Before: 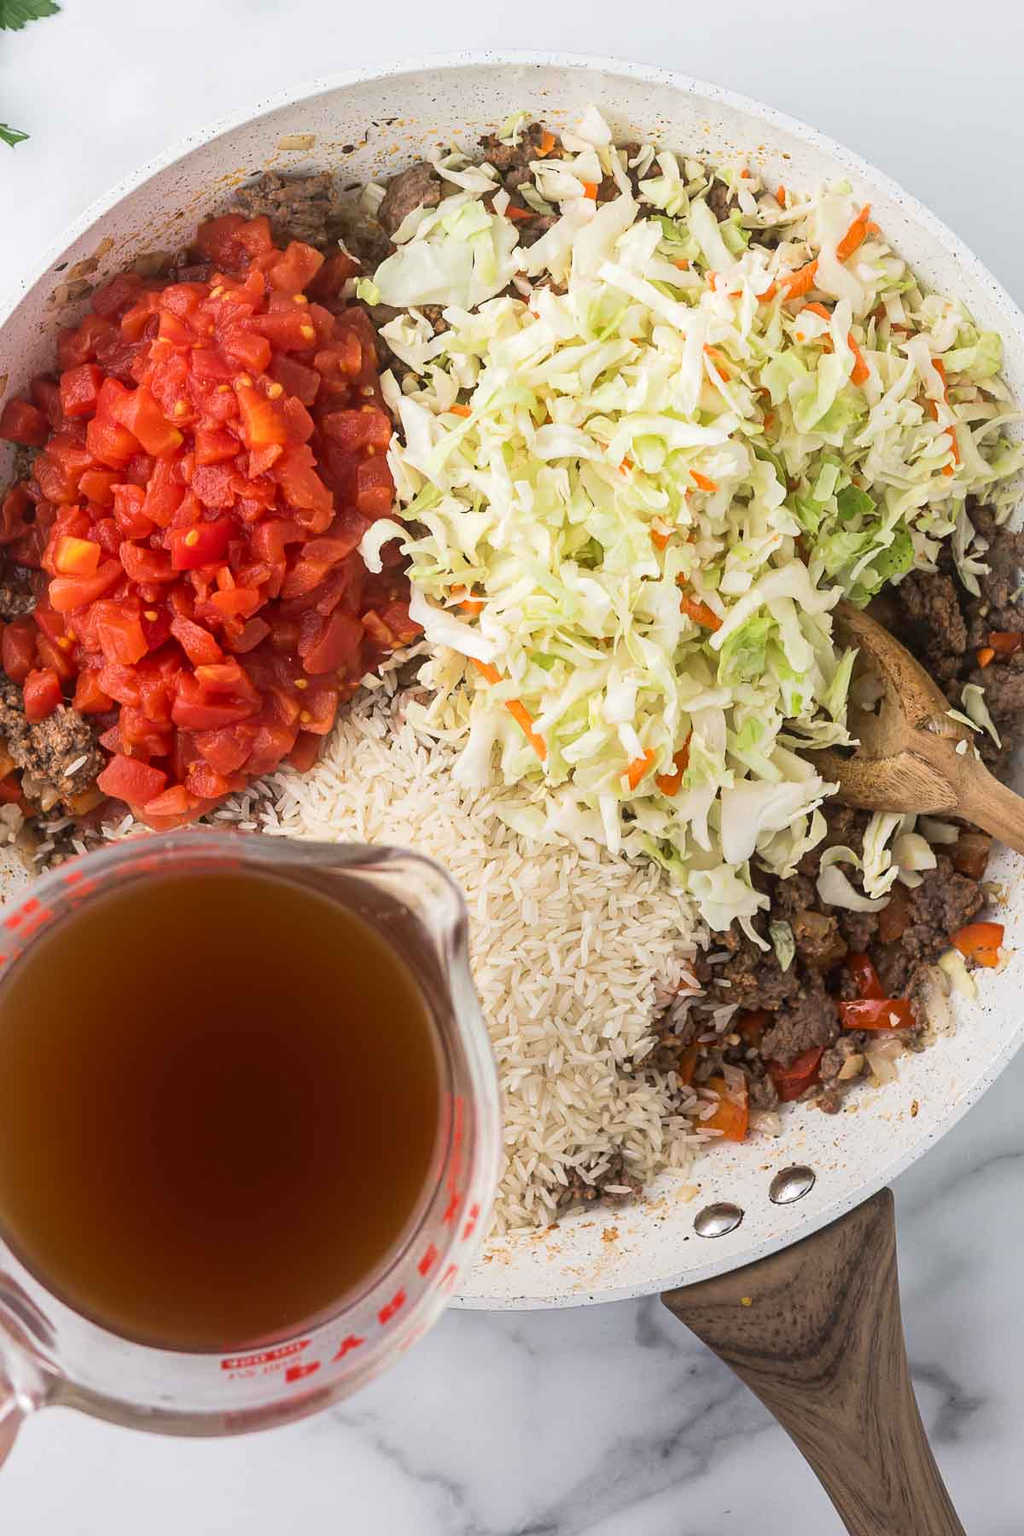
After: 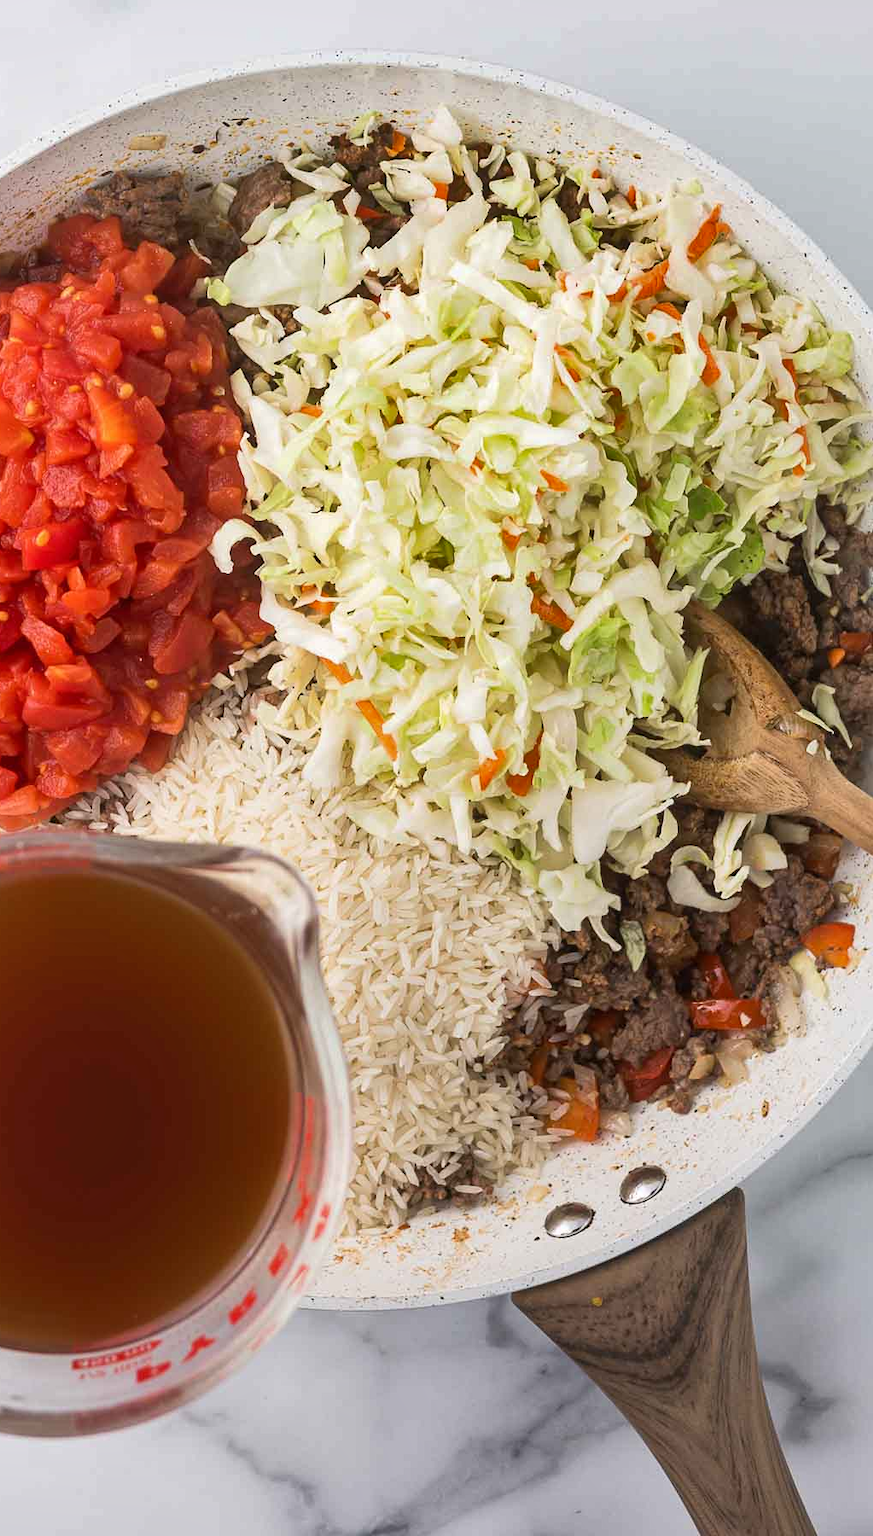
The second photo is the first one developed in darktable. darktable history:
shadows and highlights: radius 136.54, soften with gaussian
crop and rotate: left 14.616%
